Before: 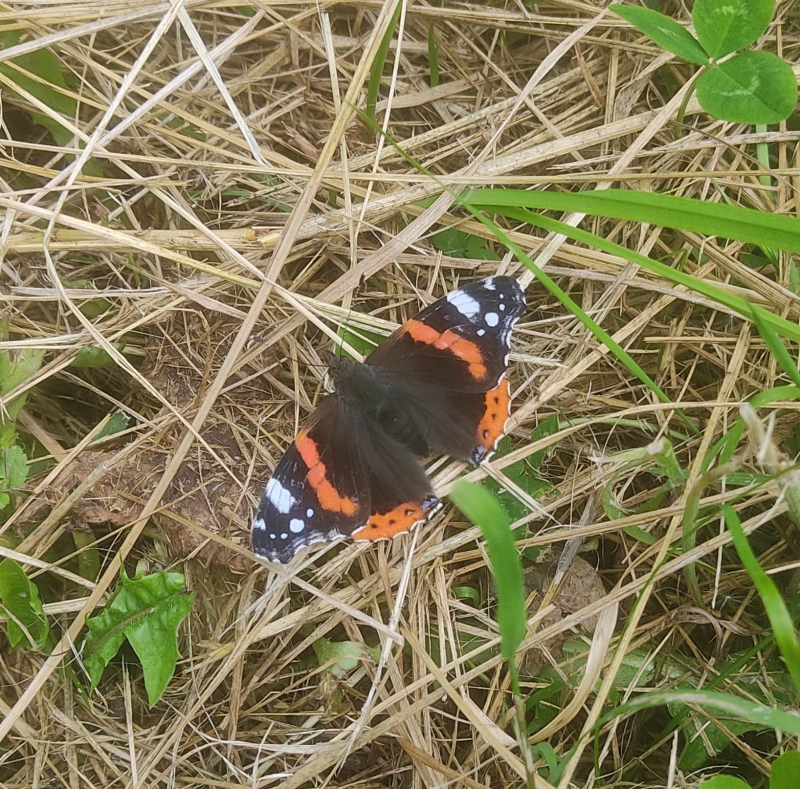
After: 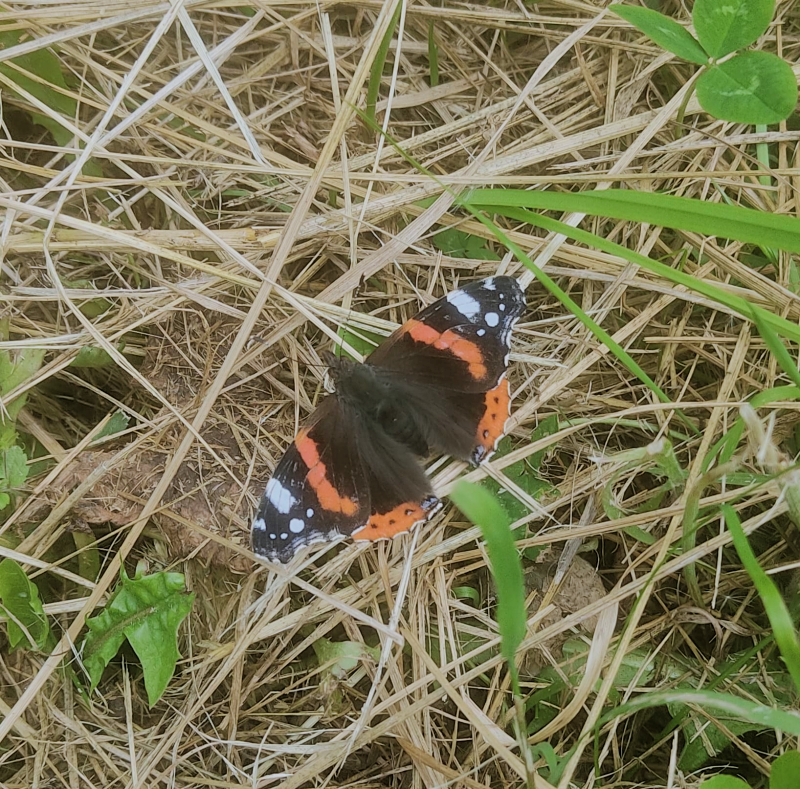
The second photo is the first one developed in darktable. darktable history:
filmic rgb: black relative exposure -5 EV, hardness 2.88, contrast 1.1
shadows and highlights: radius 264.75, soften with gaussian
color correction: highlights a* -0.772, highlights b* -8.92
color balance: mode lift, gamma, gain (sRGB), lift [1.04, 1, 1, 0.97], gamma [1.01, 1, 1, 0.97], gain [0.96, 1, 1, 0.97]
